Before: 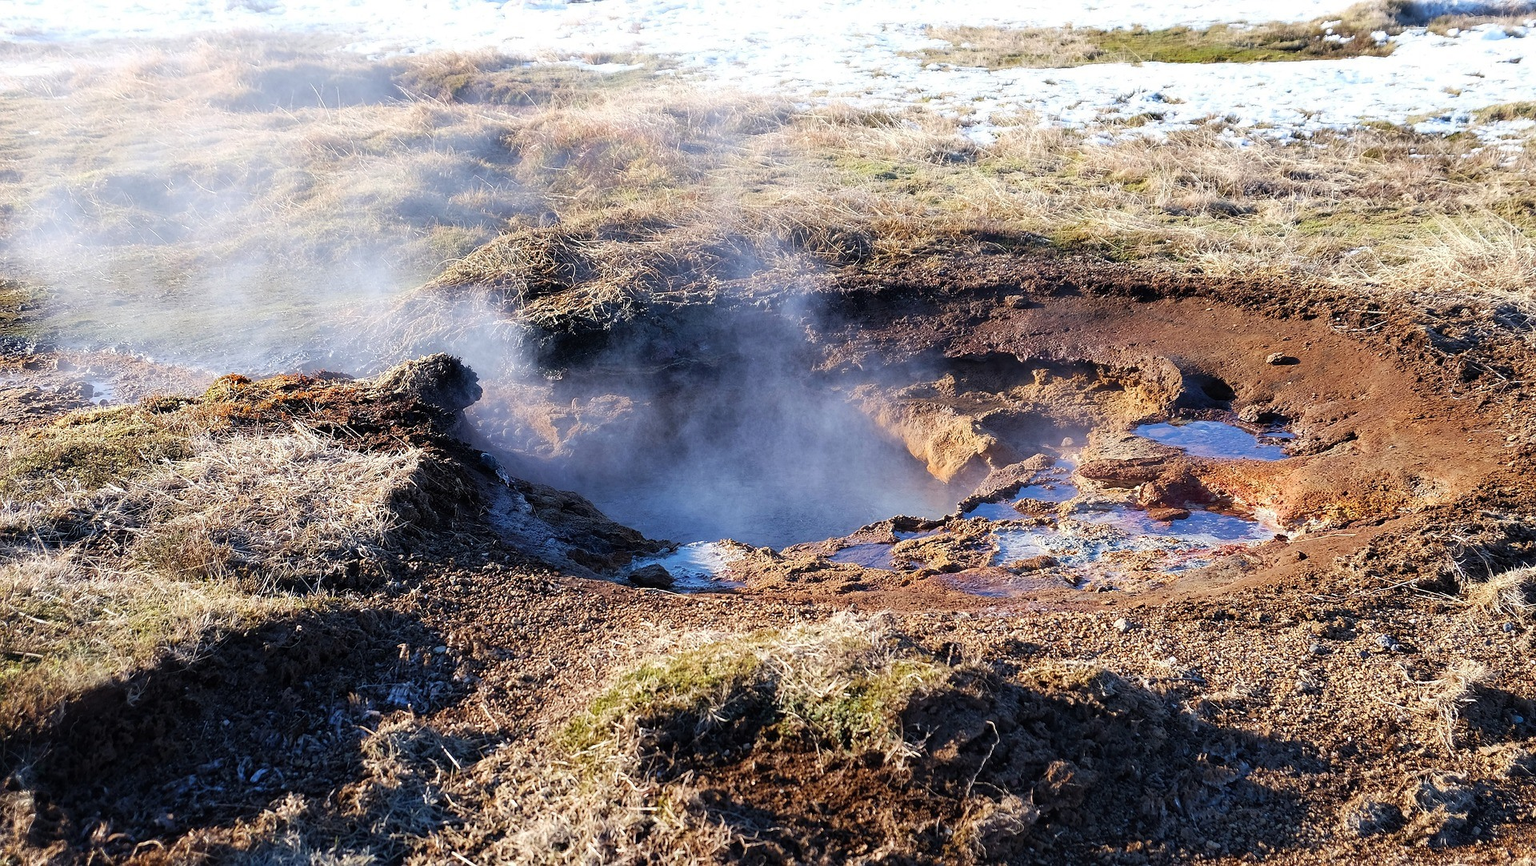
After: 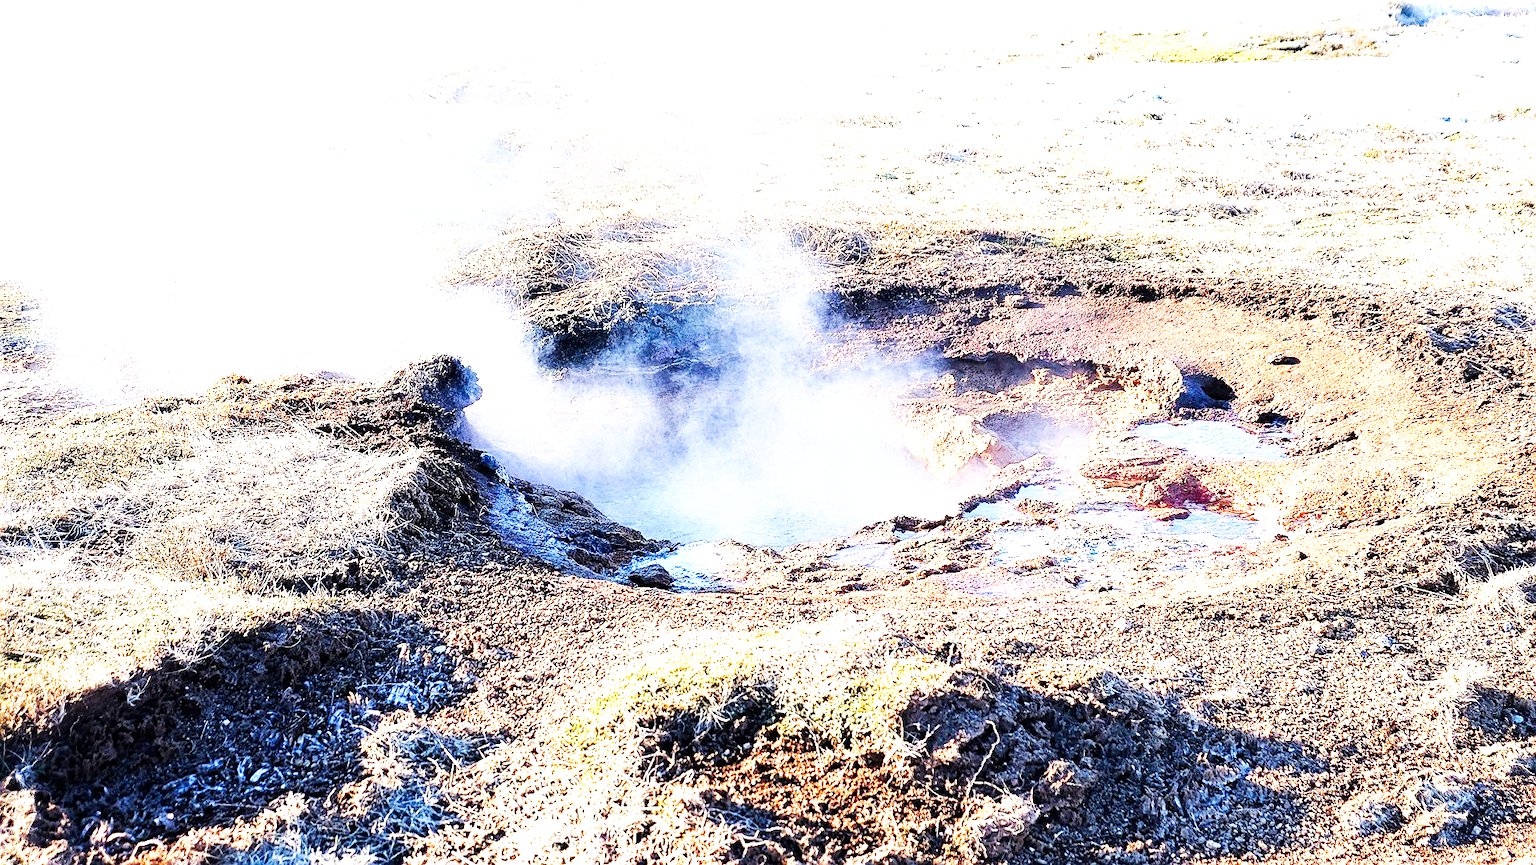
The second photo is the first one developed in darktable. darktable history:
sharpen: on, module defaults
exposure: black level correction 0.001, exposure 1.851 EV, compensate exposure bias true, compensate highlight preservation false
base curve: curves: ch0 [(0, 0) (0.007, 0.004) (0.027, 0.03) (0.046, 0.07) (0.207, 0.54) (0.442, 0.872) (0.673, 0.972) (1, 1)], preserve colors none
